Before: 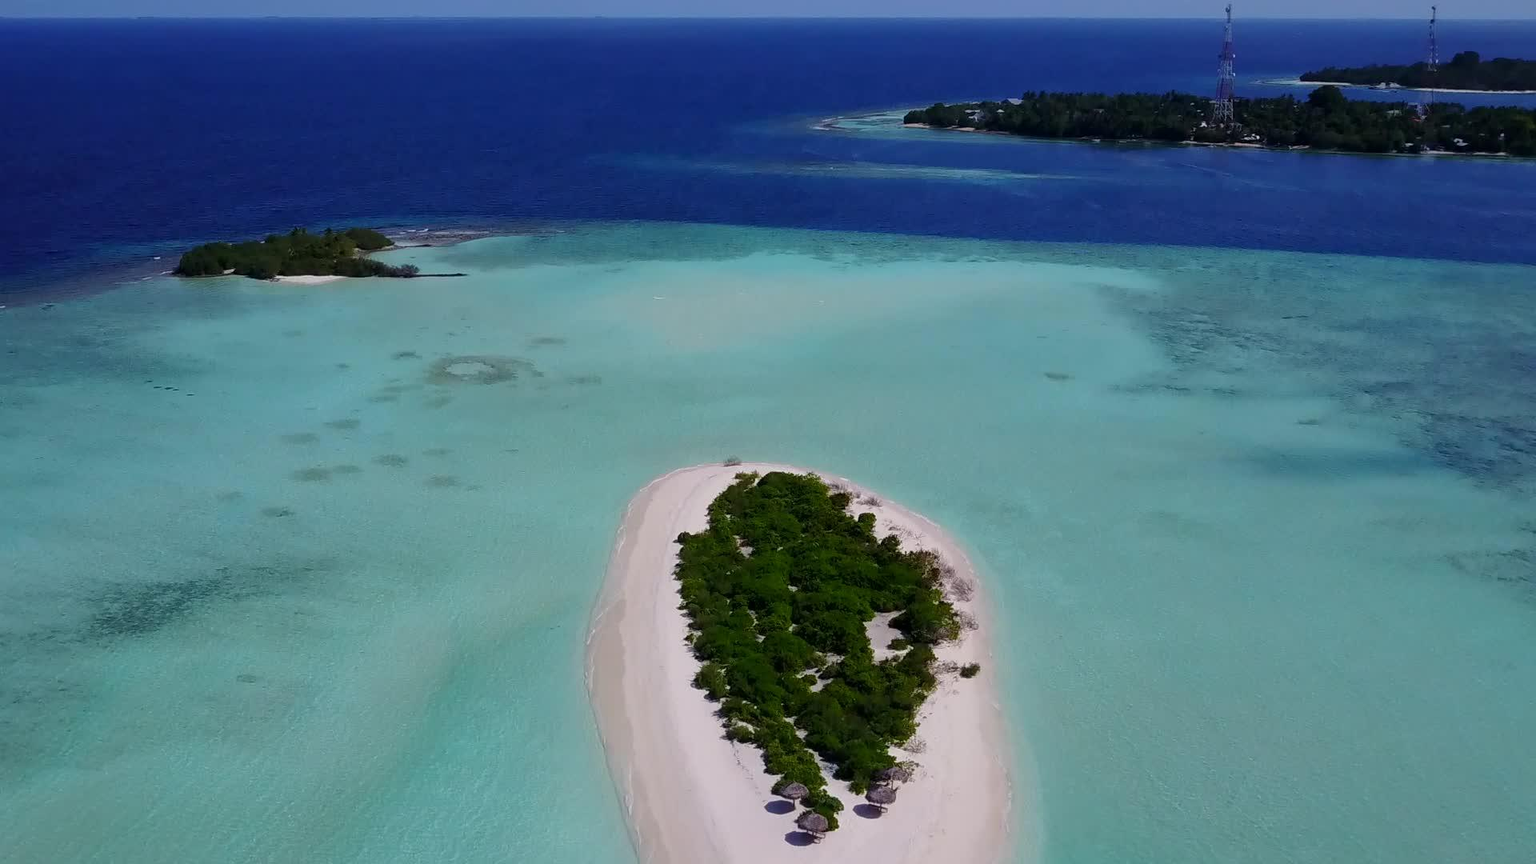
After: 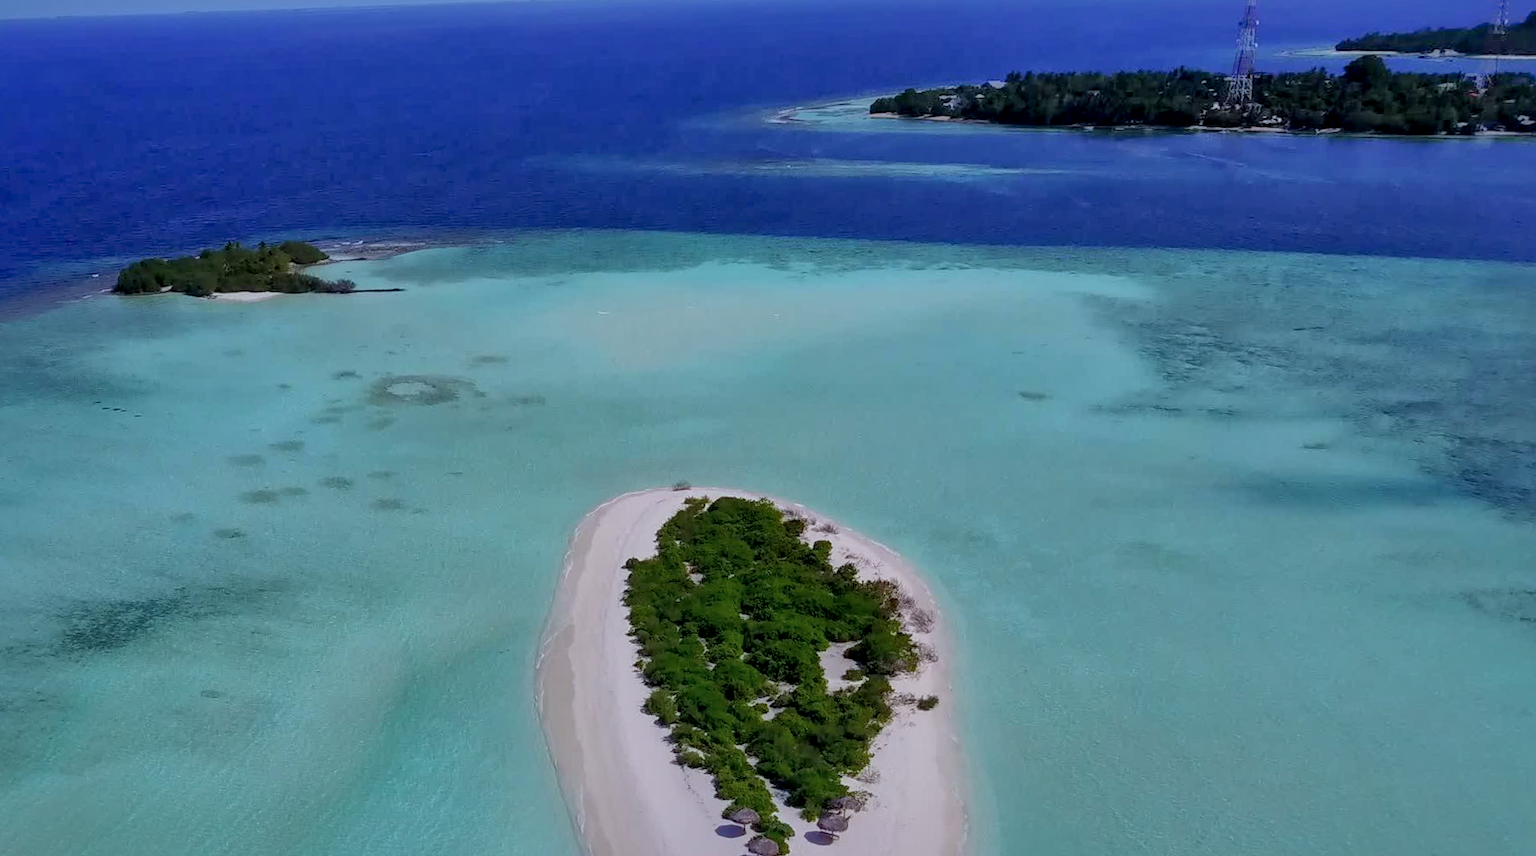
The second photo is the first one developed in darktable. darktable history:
white balance: red 0.967, blue 1.049
rotate and perspective: rotation 0.062°, lens shift (vertical) 0.115, lens shift (horizontal) -0.133, crop left 0.047, crop right 0.94, crop top 0.061, crop bottom 0.94
local contrast: detail 130%
shadows and highlights: shadows 60, highlights -60
